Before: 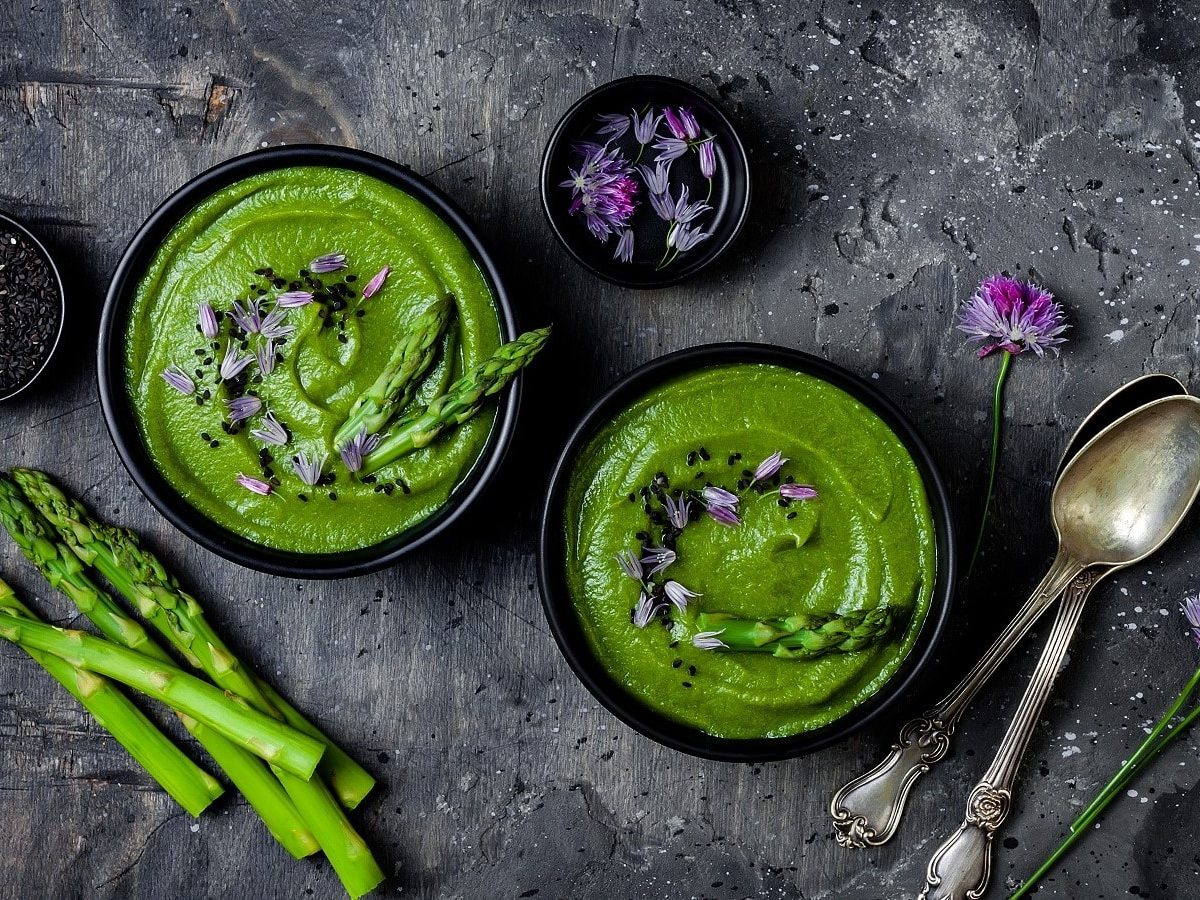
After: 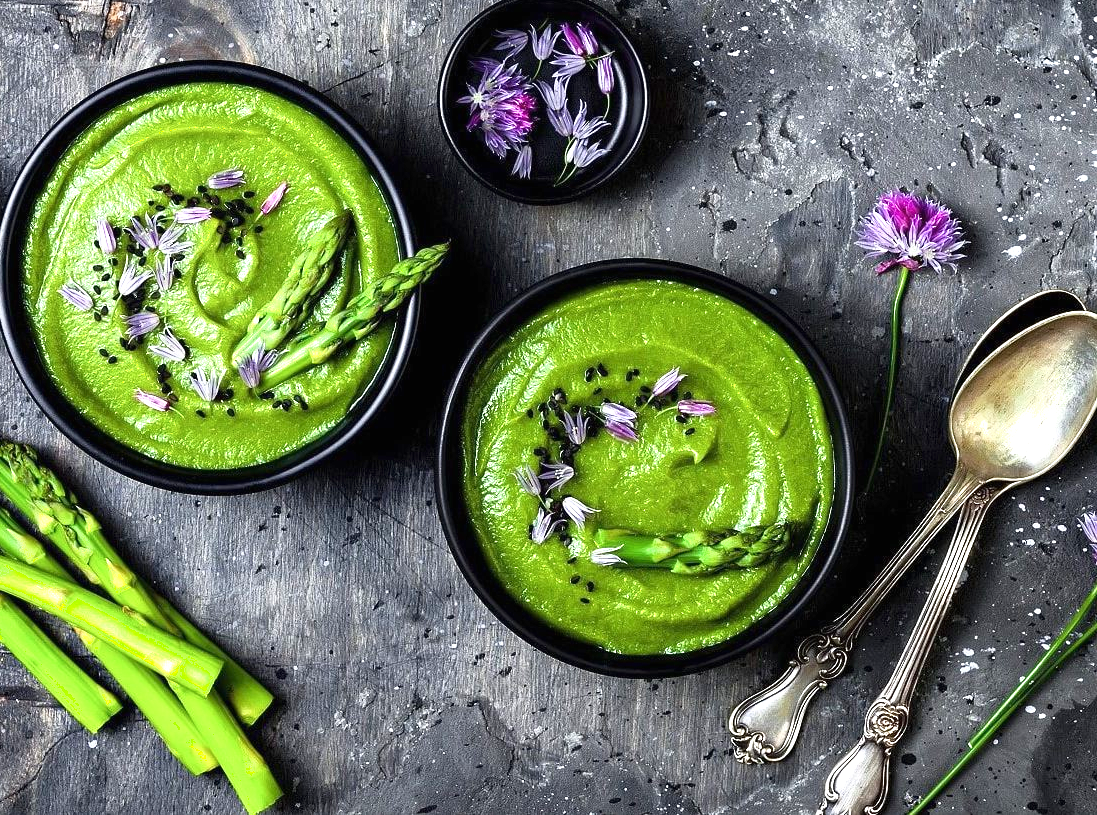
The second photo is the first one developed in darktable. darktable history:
crop and rotate: left 8.503%, top 9.348%
shadows and highlights: shadows -1.37, highlights 41.61
exposure: black level correction 0, exposure 1.105 EV, compensate highlight preservation false
